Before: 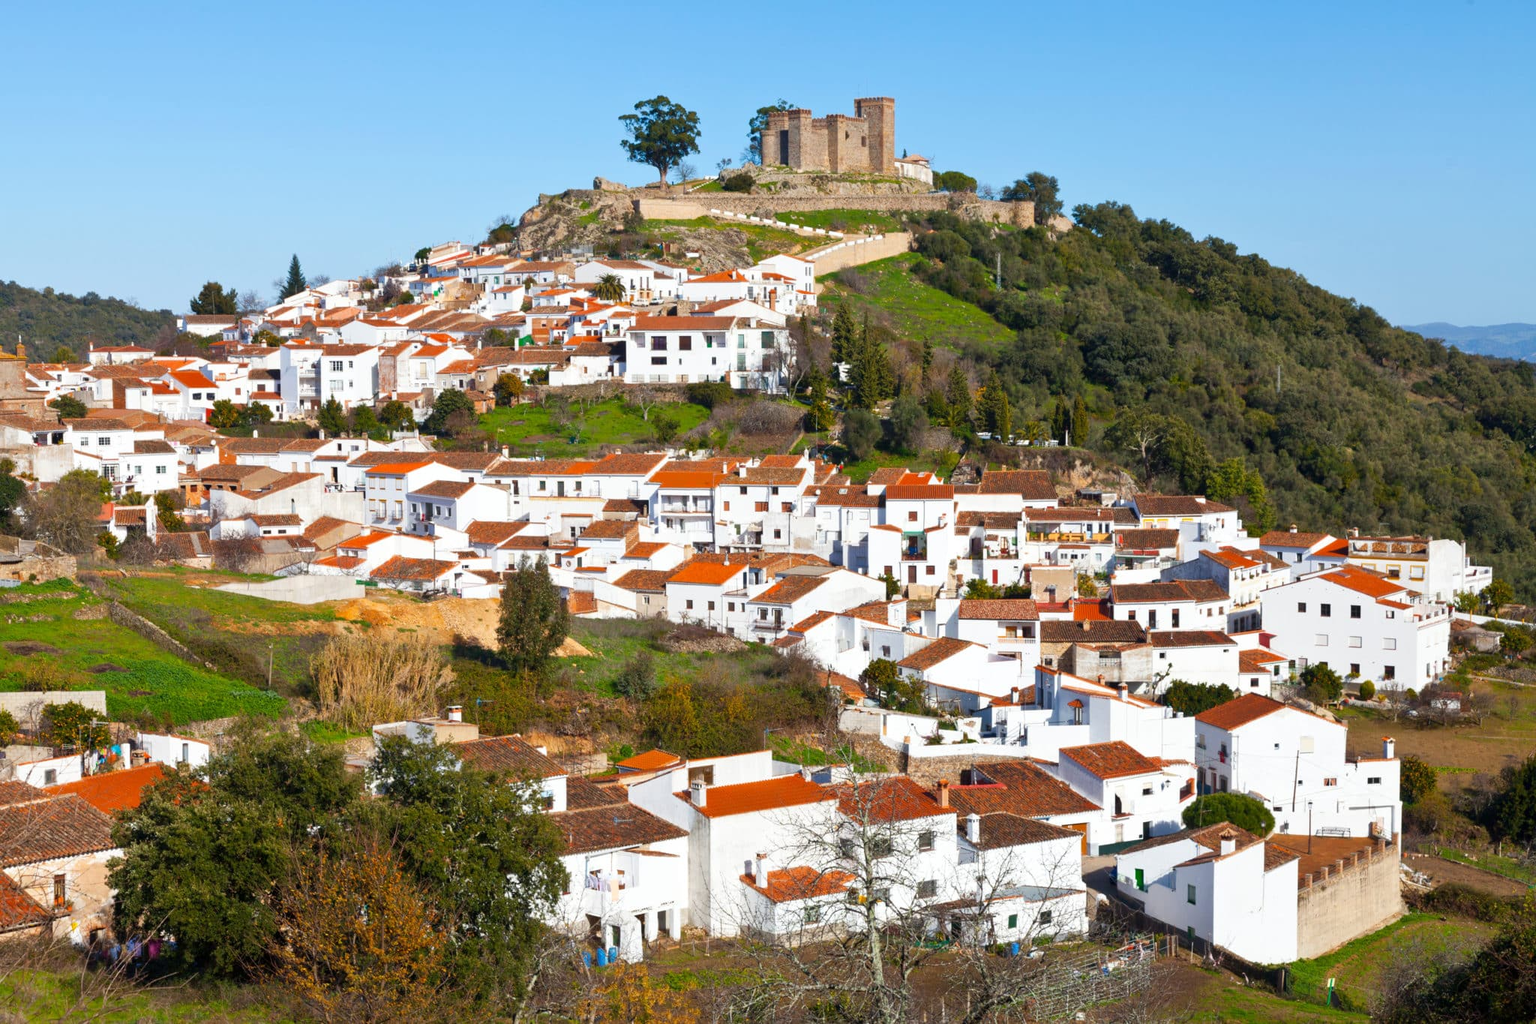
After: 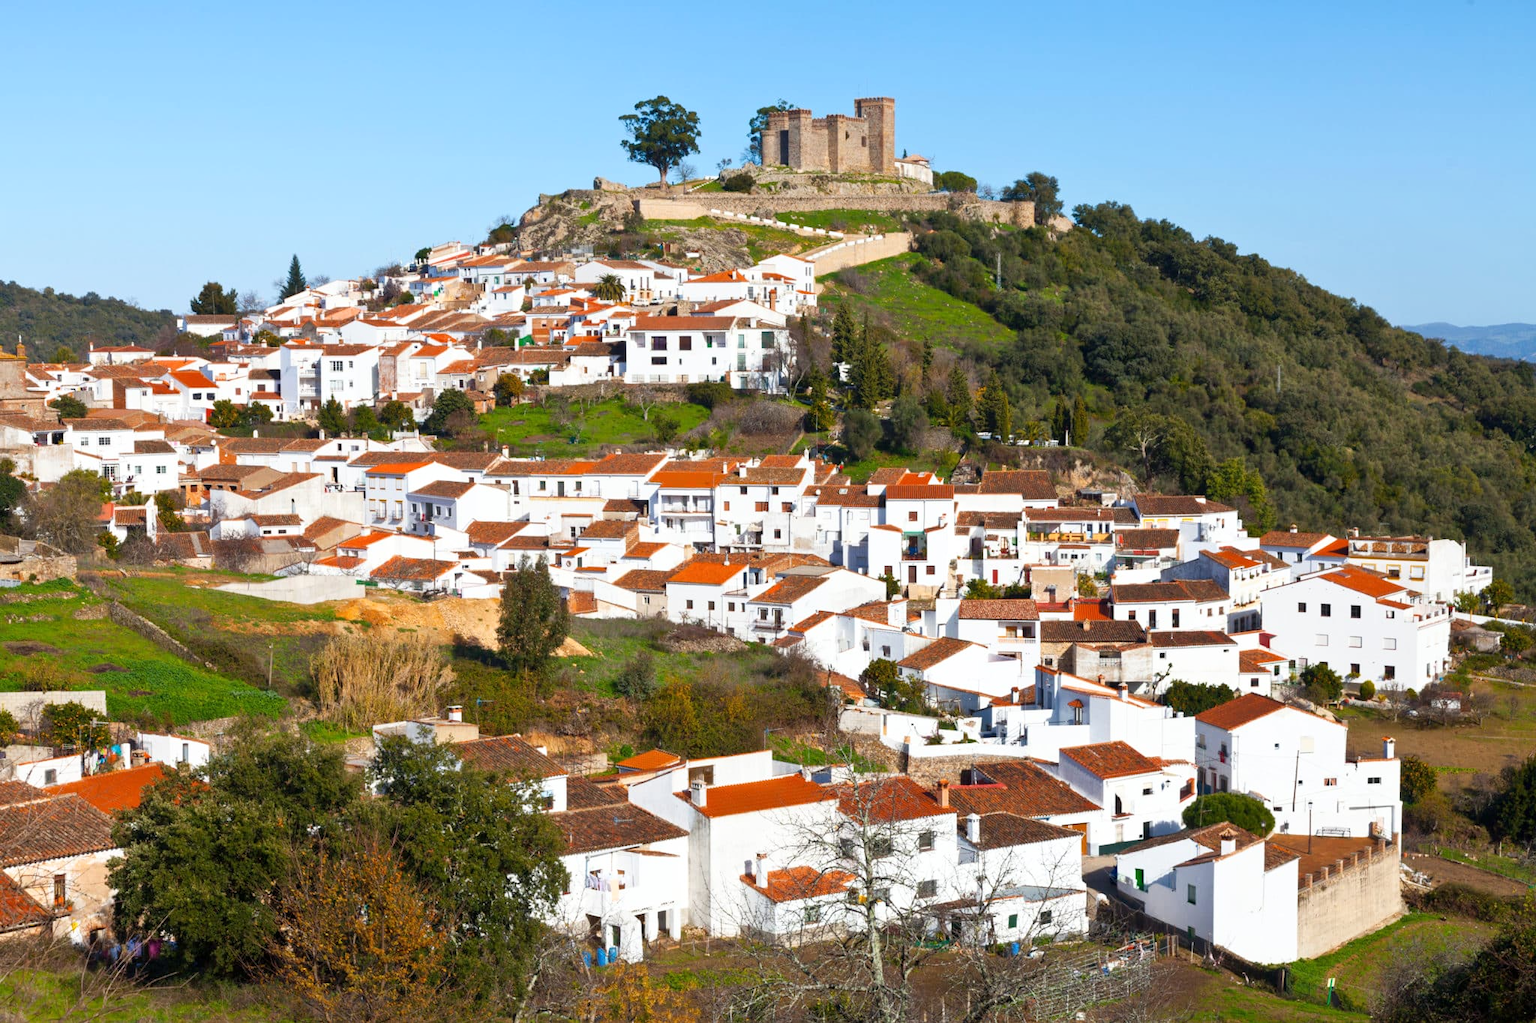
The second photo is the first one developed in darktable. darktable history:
shadows and highlights: shadows 0, highlights 40
color balance: mode lift, gamma, gain (sRGB)
